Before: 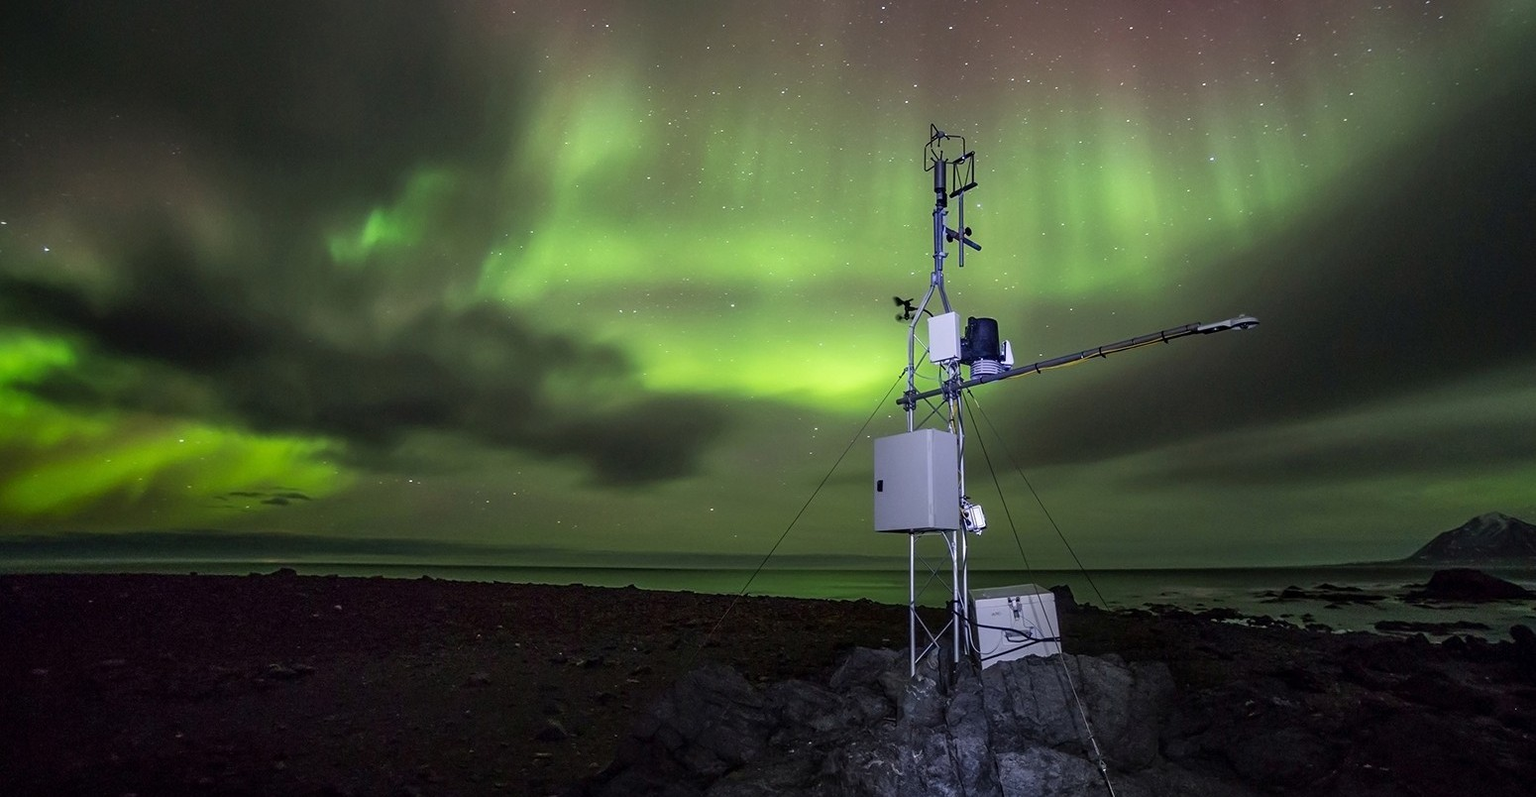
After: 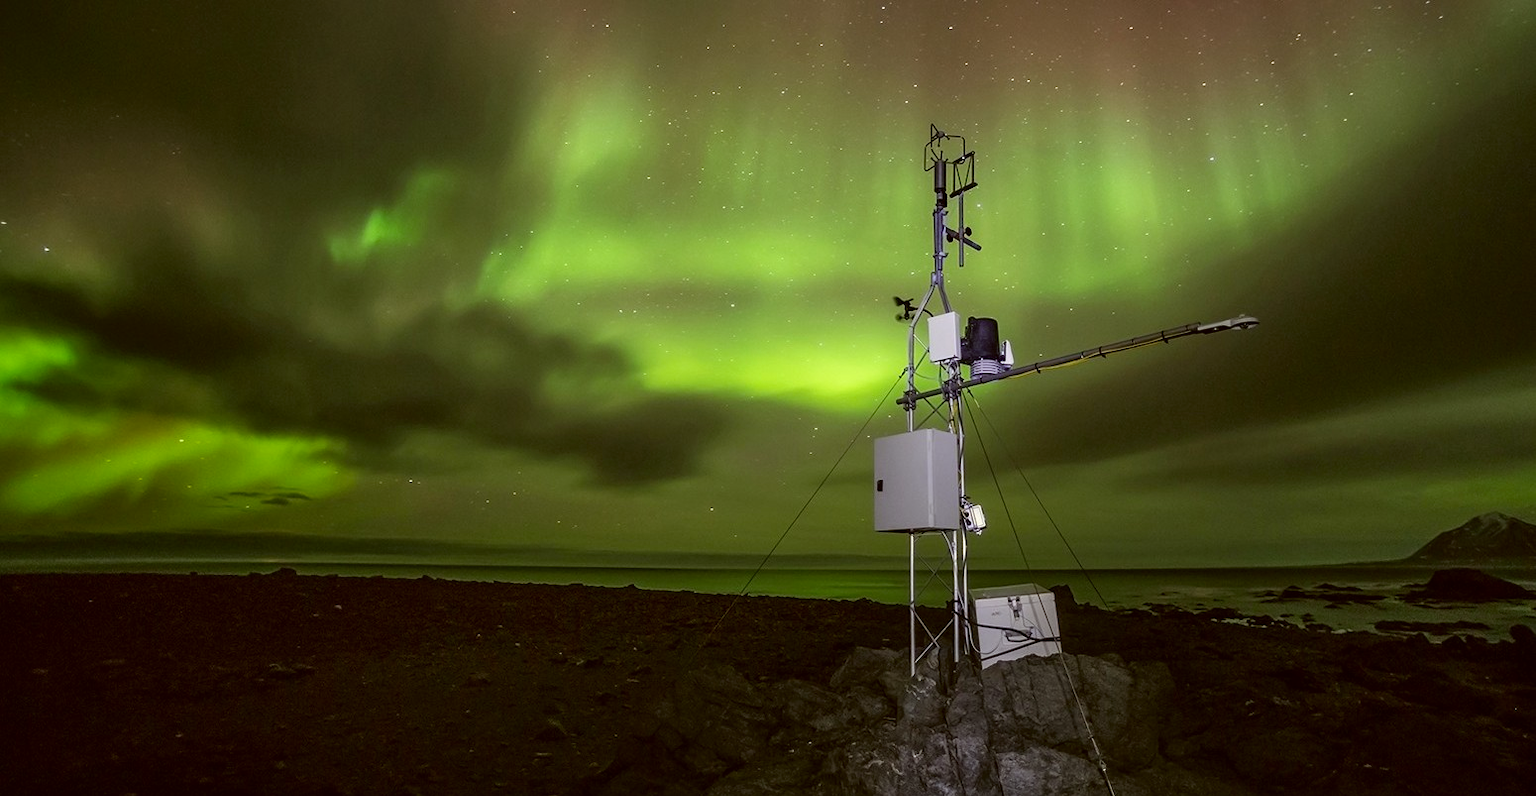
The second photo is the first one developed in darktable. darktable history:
color correction: highlights a* -1.42, highlights b* 10.13, shadows a* 0.746, shadows b* 18.89
